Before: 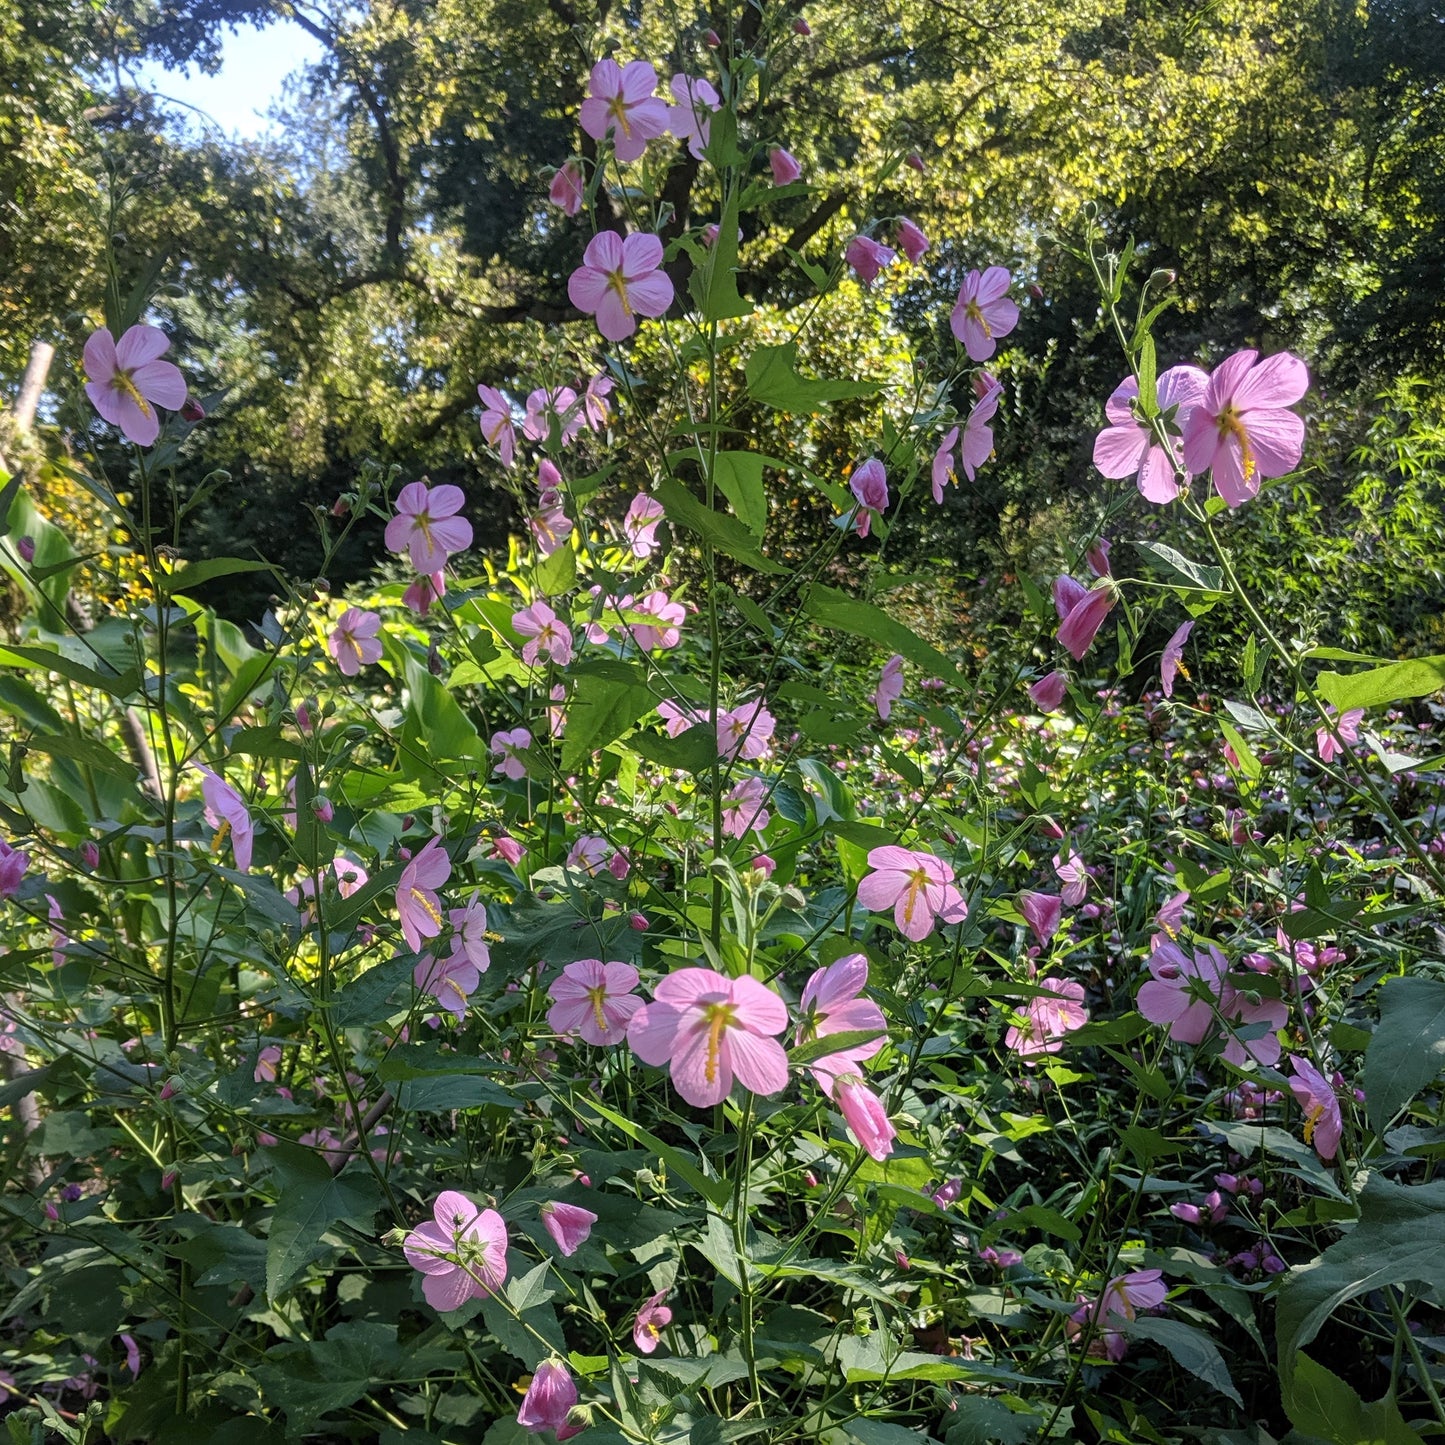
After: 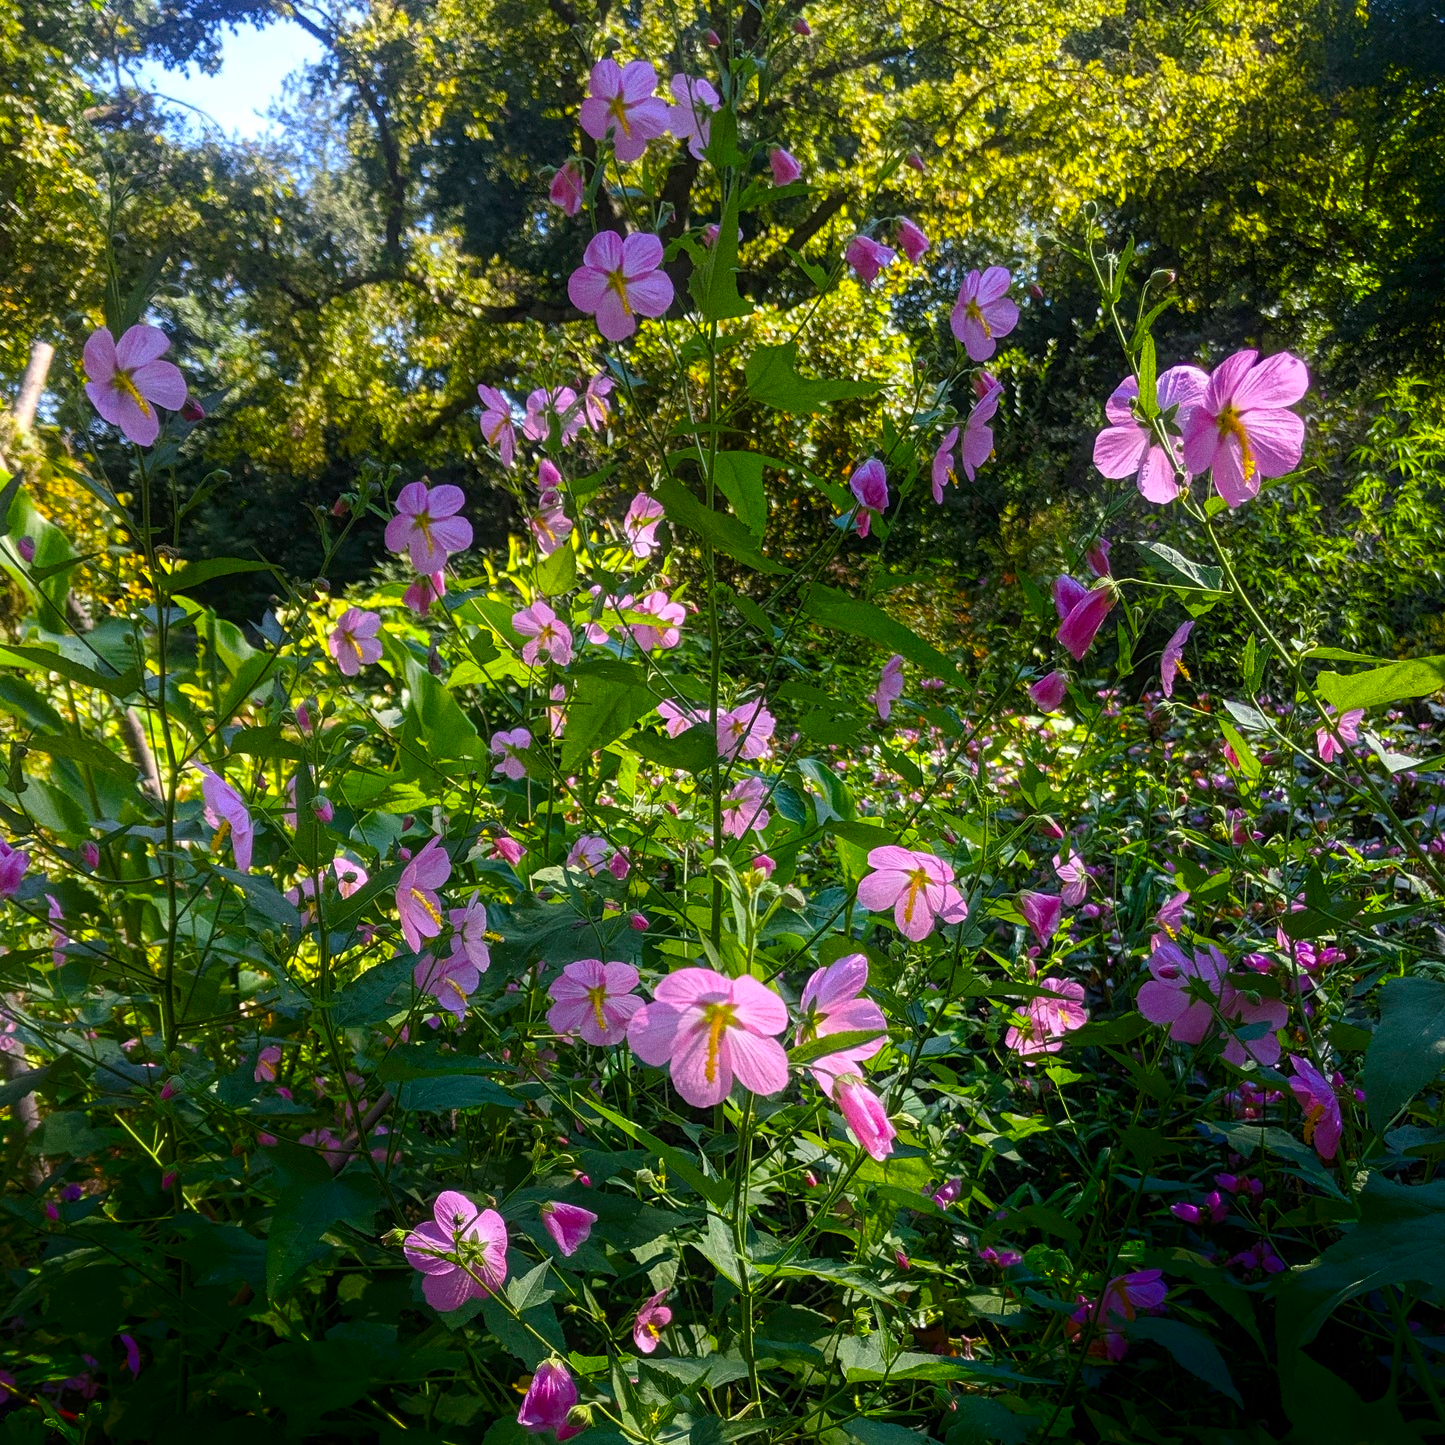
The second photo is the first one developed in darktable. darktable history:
shadows and highlights: shadows -88.03, highlights -35.45, shadows color adjustment 99.15%, highlights color adjustment 0%, soften with gaussian
color balance rgb: linear chroma grading › global chroma 15%, perceptual saturation grading › global saturation 30%
grain: on, module defaults
